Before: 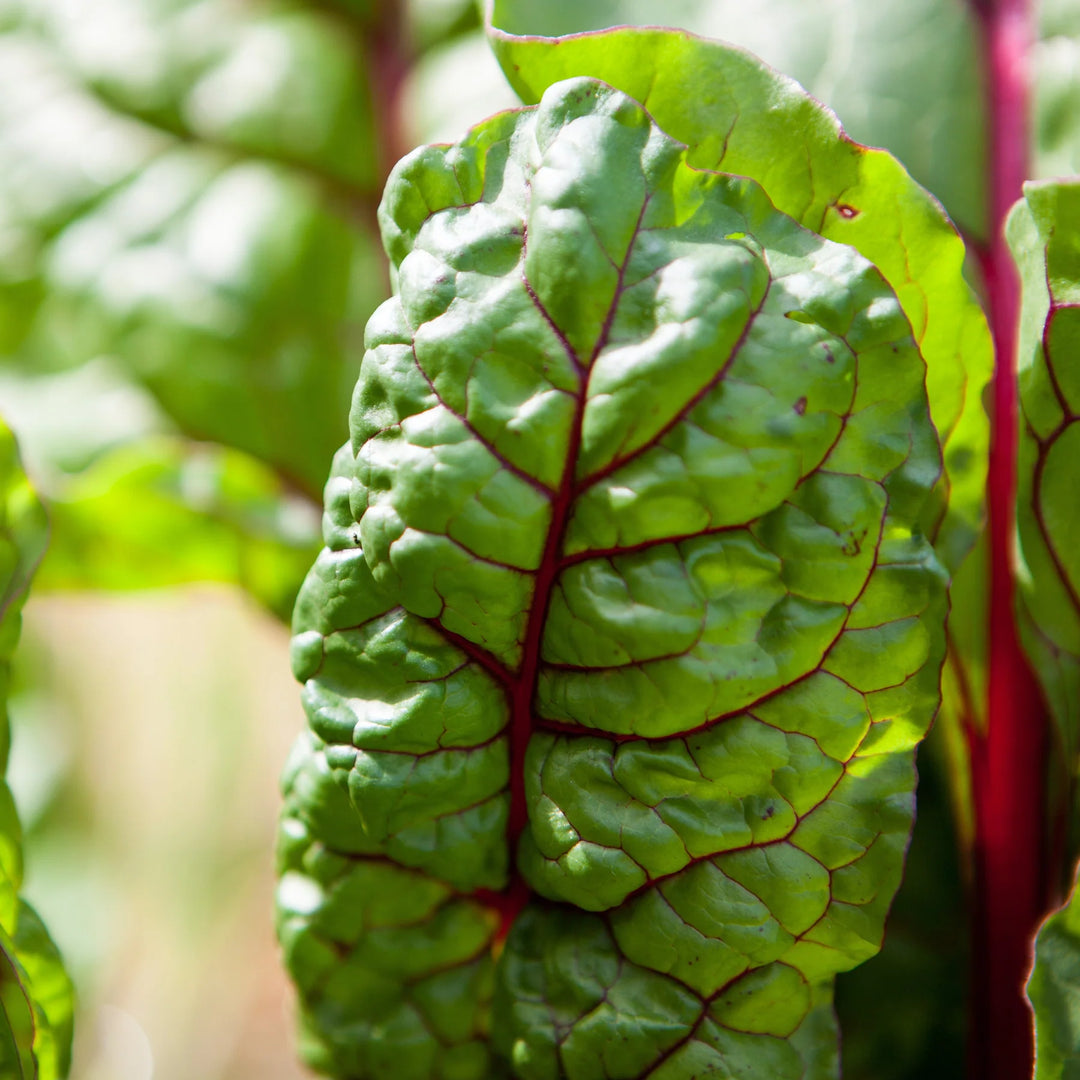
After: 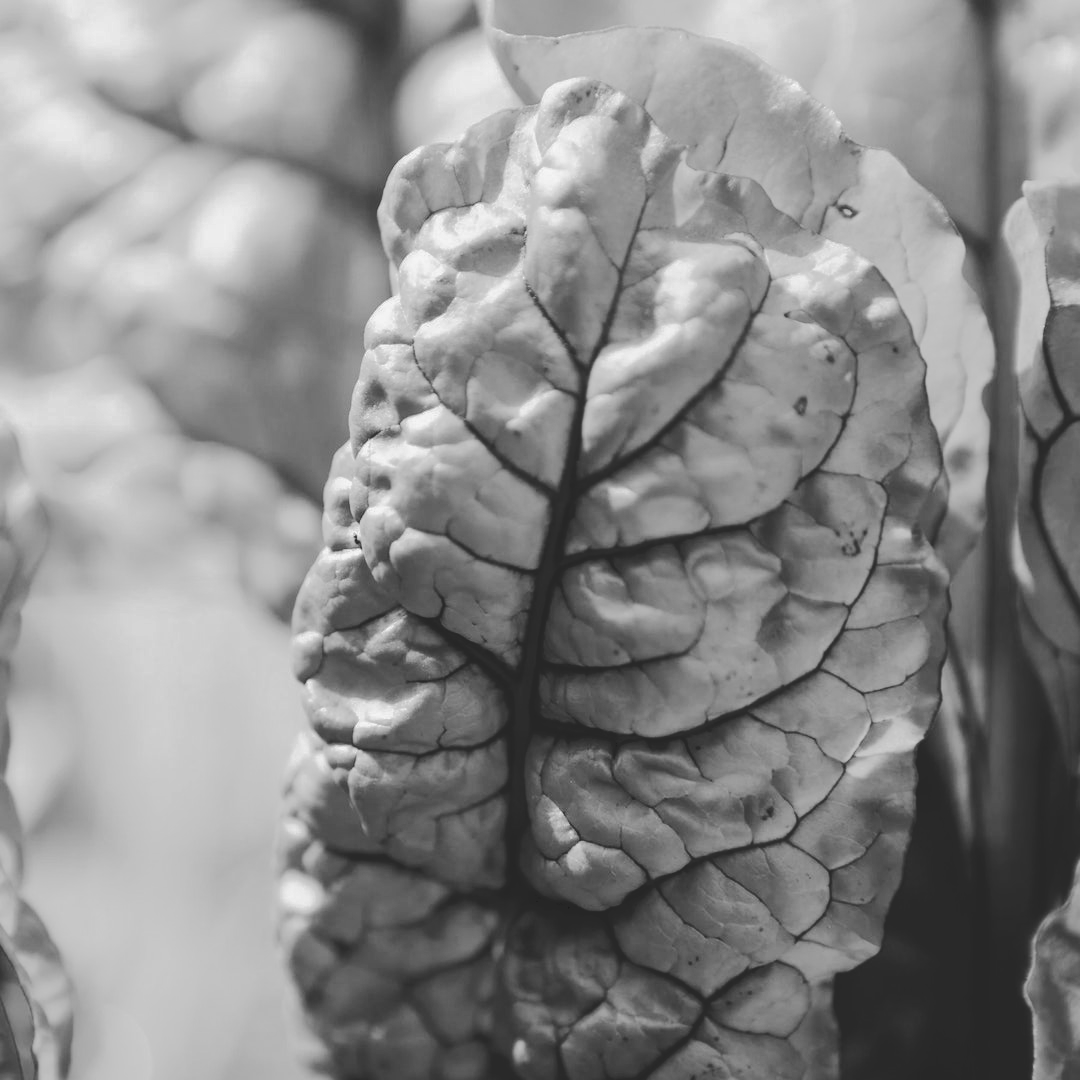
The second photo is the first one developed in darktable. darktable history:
monochrome: size 3.1
shadows and highlights: shadows 25, white point adjustment -3, highlights -30
tone curve: curves: ch0 [(0, 0) (0.003, 0.145) (0.011, 0.148) (0.025, 0.15) (0.044, 0.159) (0.069, 0.16) (0.1, 0.164) (0.136, 0.182) (0.177, 0.213) (0.224, 0.247) (0.277, 0.298) (0.335, 0.37) (0.399, 0.456) (0.468, 0.552) (0.543, 0.641) (0.623, 0.713) (0.709, 0.768) (0.801, 0.825) (0.898, 0.868) (1, 1)], preserve colors none
